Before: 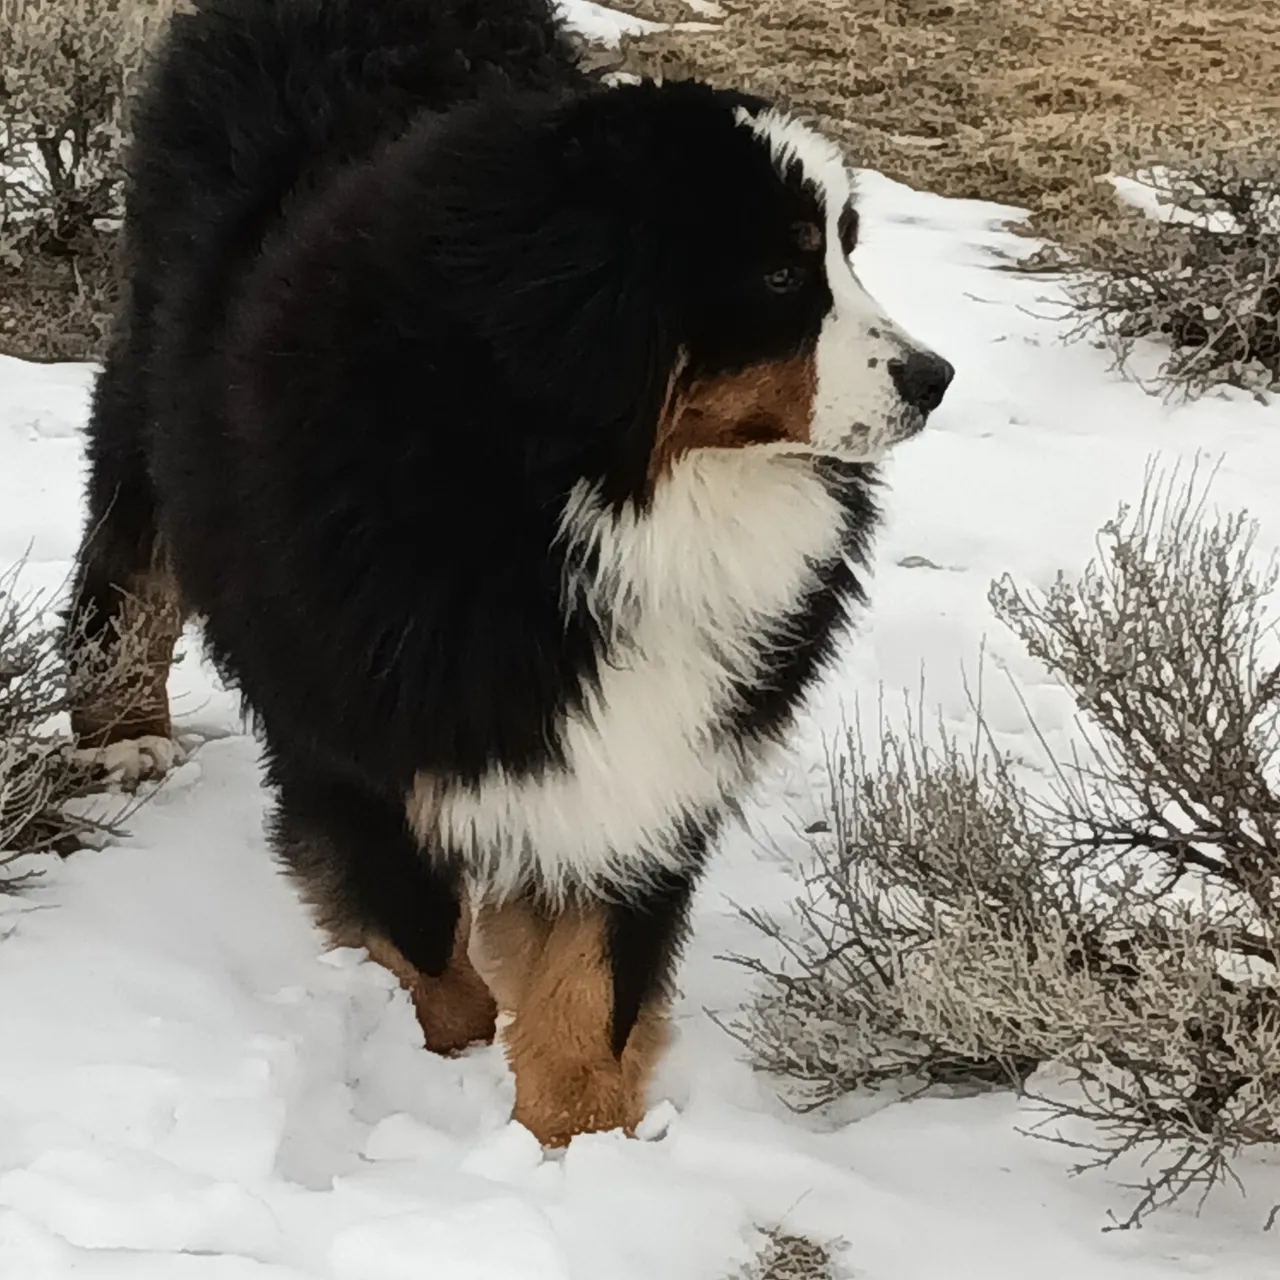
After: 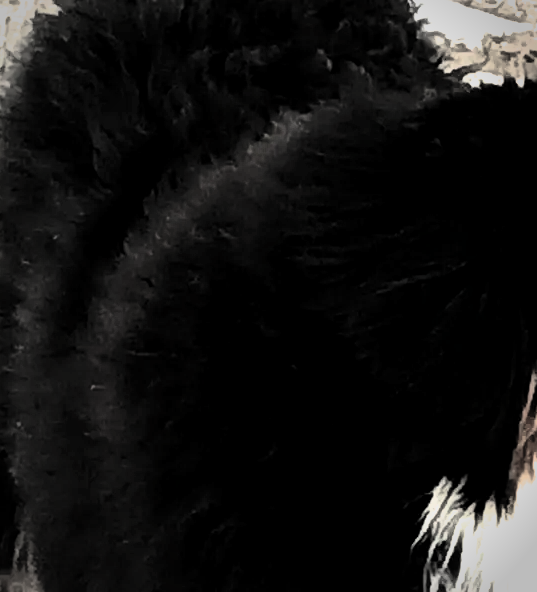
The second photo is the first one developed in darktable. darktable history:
contrast brightness saturation: contrast 0.39, brightness 0.1
filmic rgb: black relative exposure -8.2 EV, white relative exposure 2.2 EV, threshold 3 EV, hardness 7.11, latitude 85.74%, contrast 1.696, highlights saturation mix -4%, shadows ↔ highlights balance -2.69%, color science v5 (2021), contrast in shadows safe, contrast in highlights safe, enable highlight reconstruction true
vignetting: automatic ratio true
levels: levels [0.116, 0.574, 1]
crop and rotate: left 10.817%, top 0.062%, right 47.194%, bottom 53.626%
shadows and highlights: on, module defaults
exposure: black level correction -0.023, exposure 1.397 EV, compensate highlight preservation false
